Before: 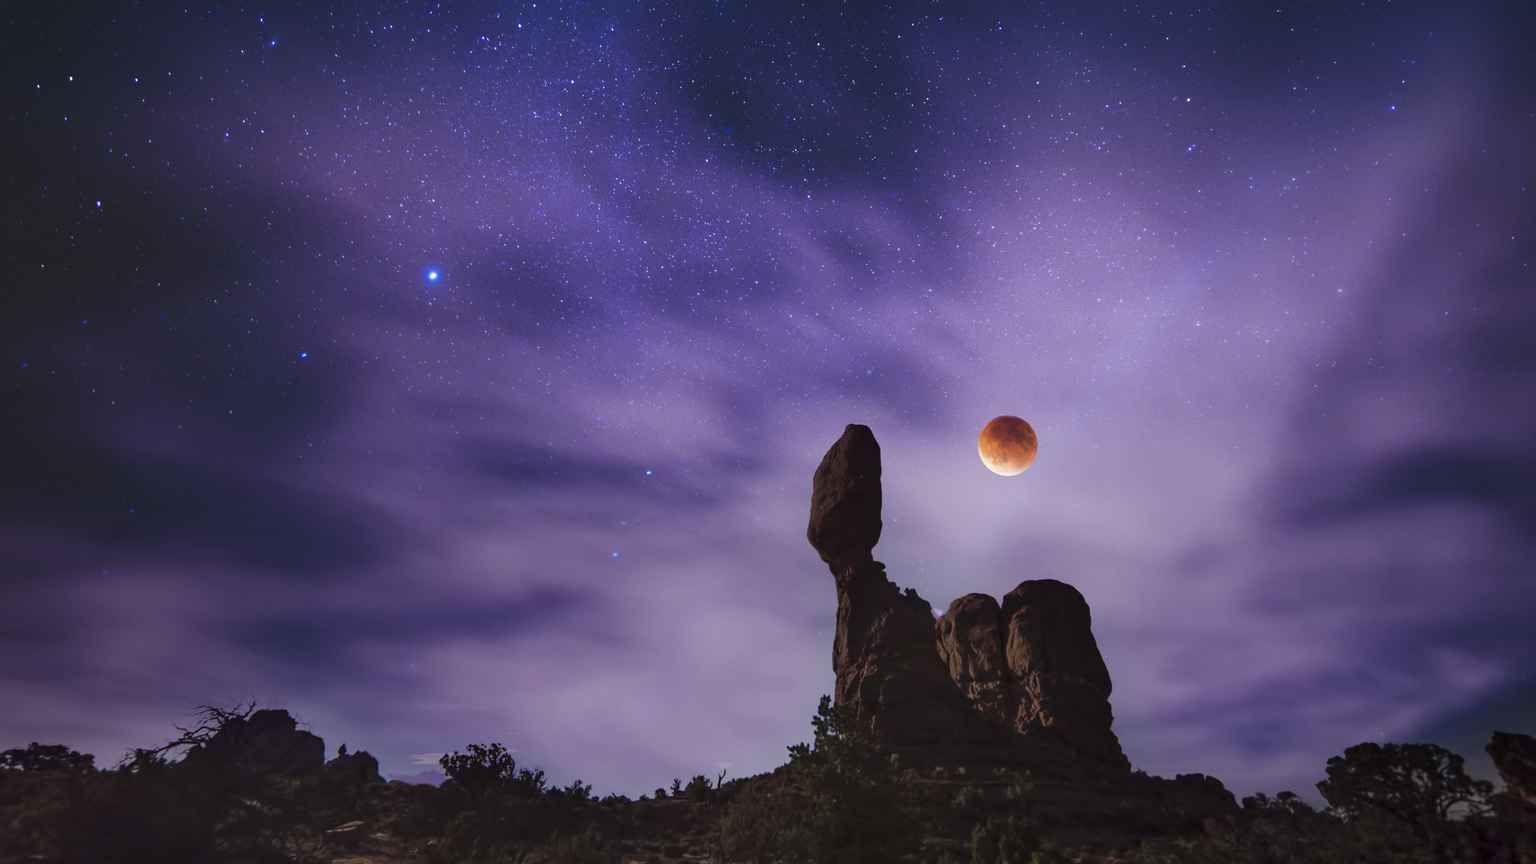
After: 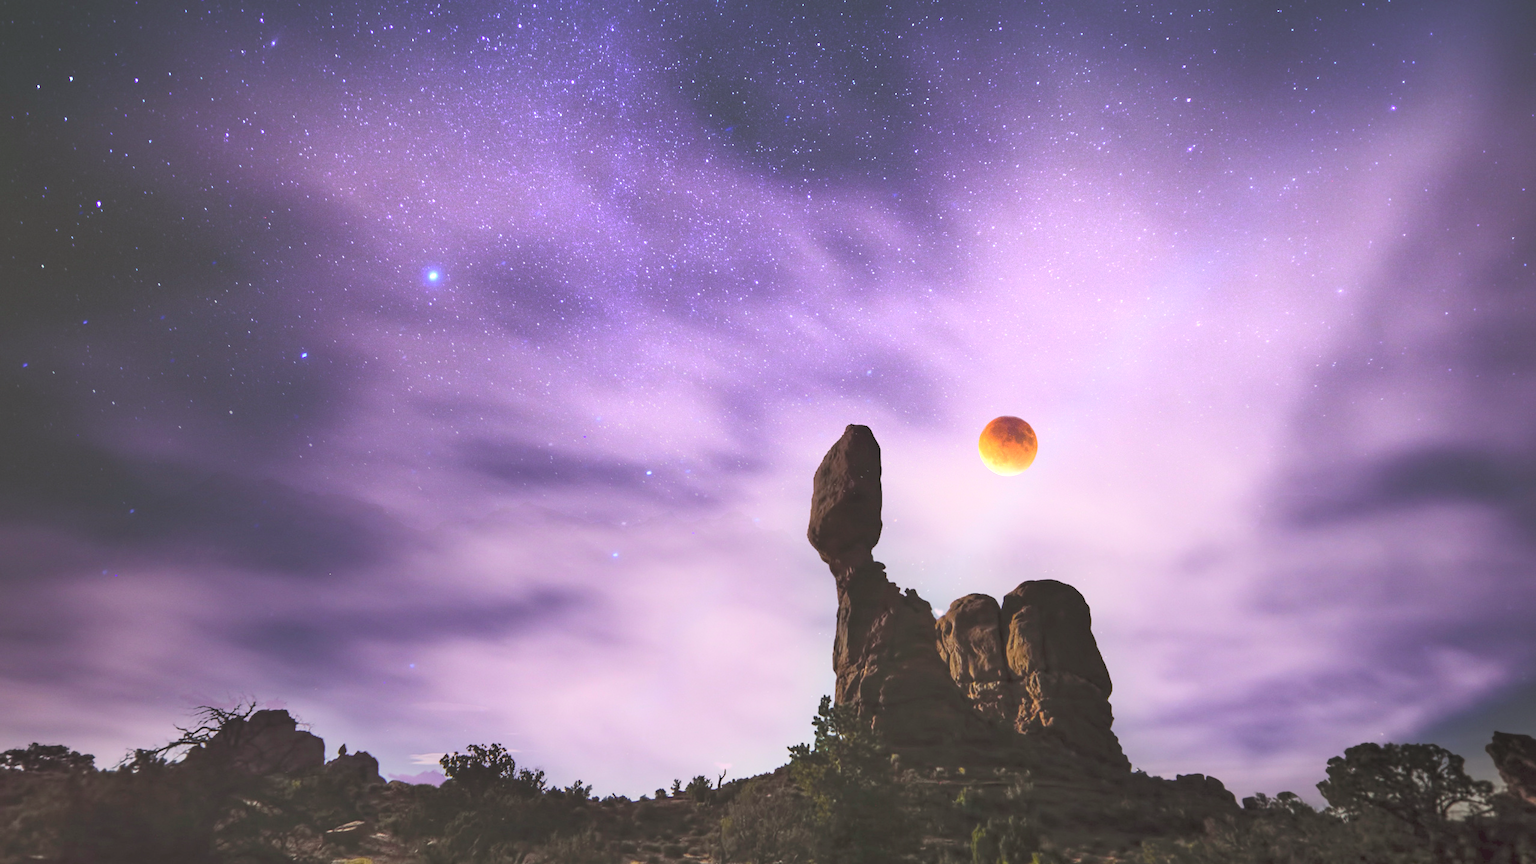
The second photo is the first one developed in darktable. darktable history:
tone curve: curves: ch0 [(0, 0.005) (0.103, 0.097) (0.18, 0.22) (0.4, 0.485) (0.5, 0.612) (0.668, 0.787) (0.823, 0.894) (1, 0.971)]; ch1 [(0, 0) (0.172, 0.123) (0.324, 0.253) (0.396, 0.388) (0.478, 0.461) (0.499, 0.498) (0.522, 0.528) (0.618, 0.649) (0.753, 0.821) (1, 1)]; ch2 [(0, 0) (0.411, 0.424) (0.496, 0.501) (0.515, 0.514) (0.555, 0.585) (0.641, 0.69) (1, 1)], color space Lab, independent channels, preserve colors none
exposure: black level correction -0.005, exposure 1.002 EV, compensate highlight preservation false
color correction: highlights a* -5.94, highlights b* 11.19
